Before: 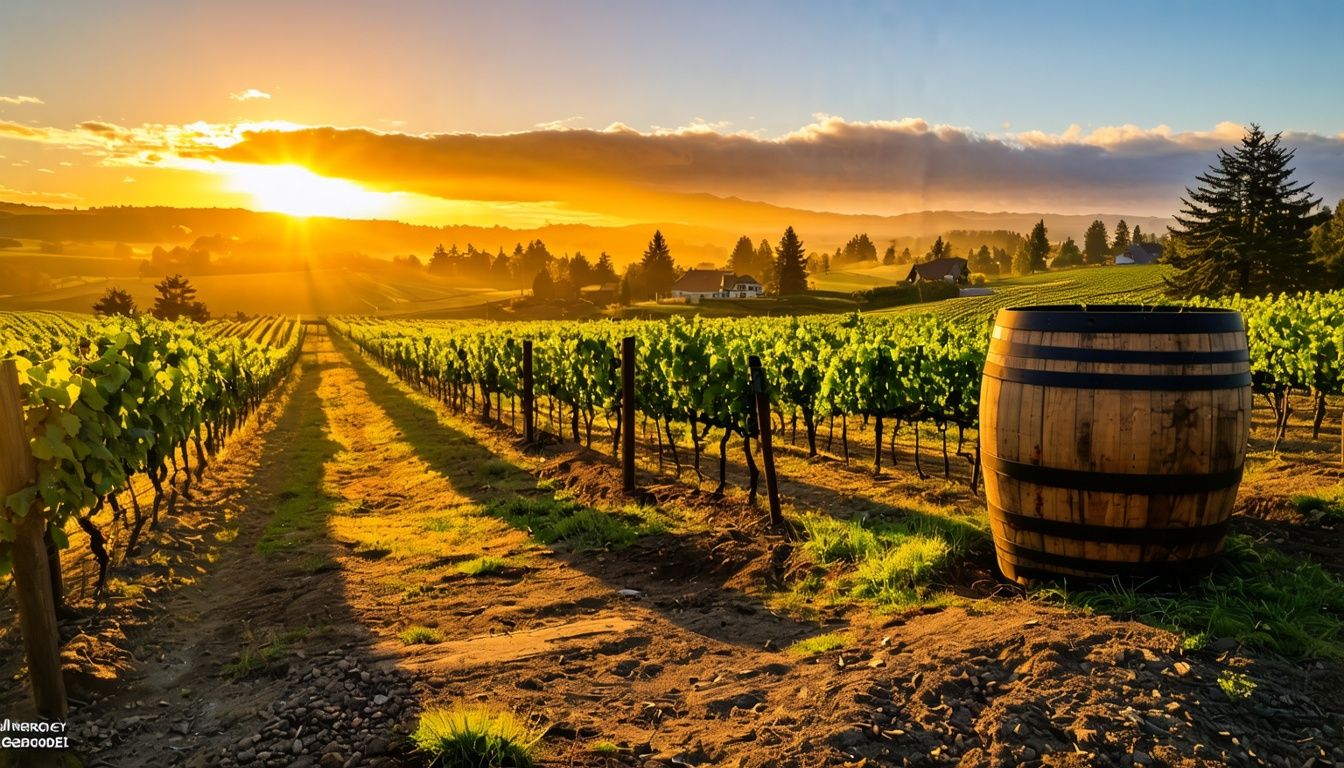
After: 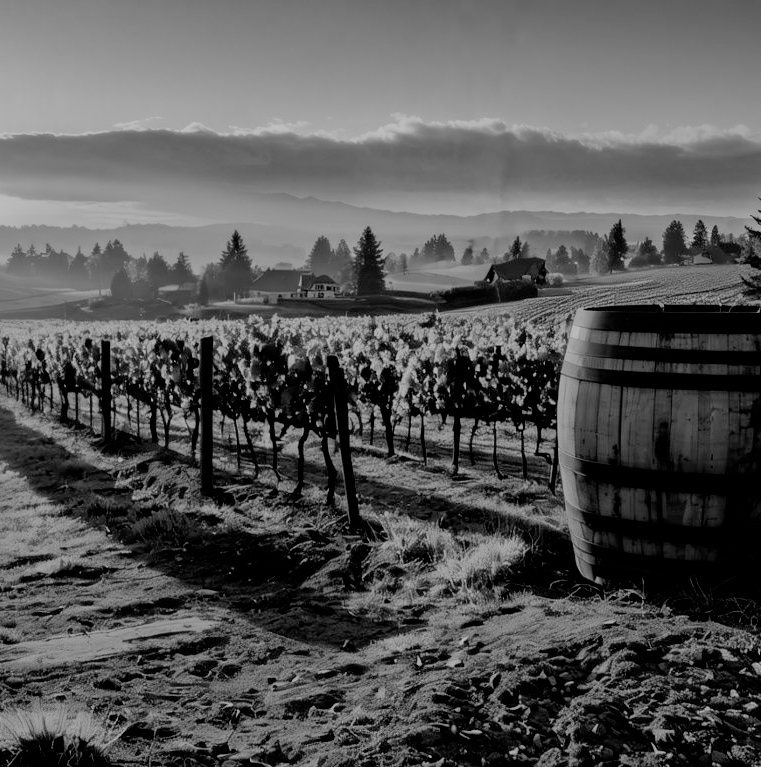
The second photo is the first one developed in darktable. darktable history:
monochrome: a 26.22, b 42.67, size 0.8
crop: left 31.458%, top 0%, right 11.876%
white balance: red 1.066, blue 1.119
filmic rgb: black relative exposure -4.4 EV, white relative exposure 5 EV, threshold 3 EV, hardness 2.23, latitude 40.06%, contrast 1.15, highlights saturation mix 10%, shadows ↔ highlights balance 1.04%, preserve chrominance RGB euclidean norm (legacy), color science v4 (2020), enable highlight reconstruction true
color balance rgb: perceptual saturation grading › global saturation 20%, global vibrance 20%
